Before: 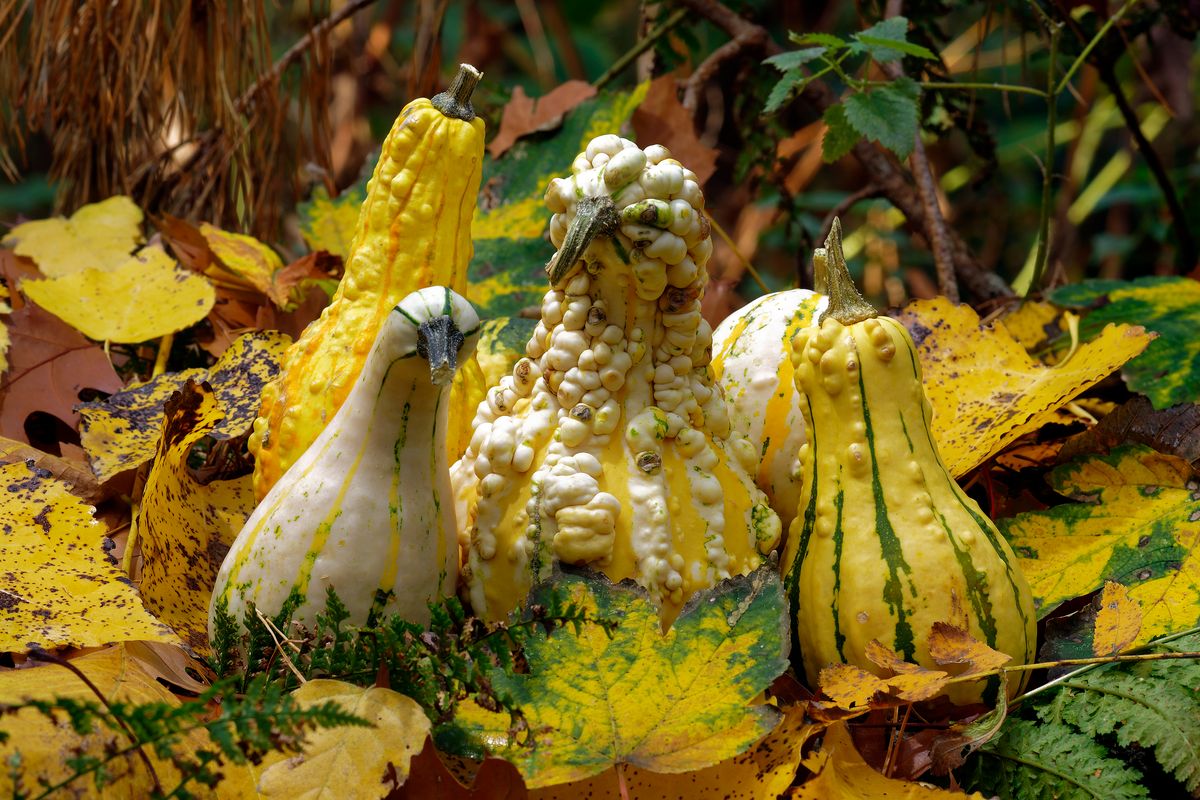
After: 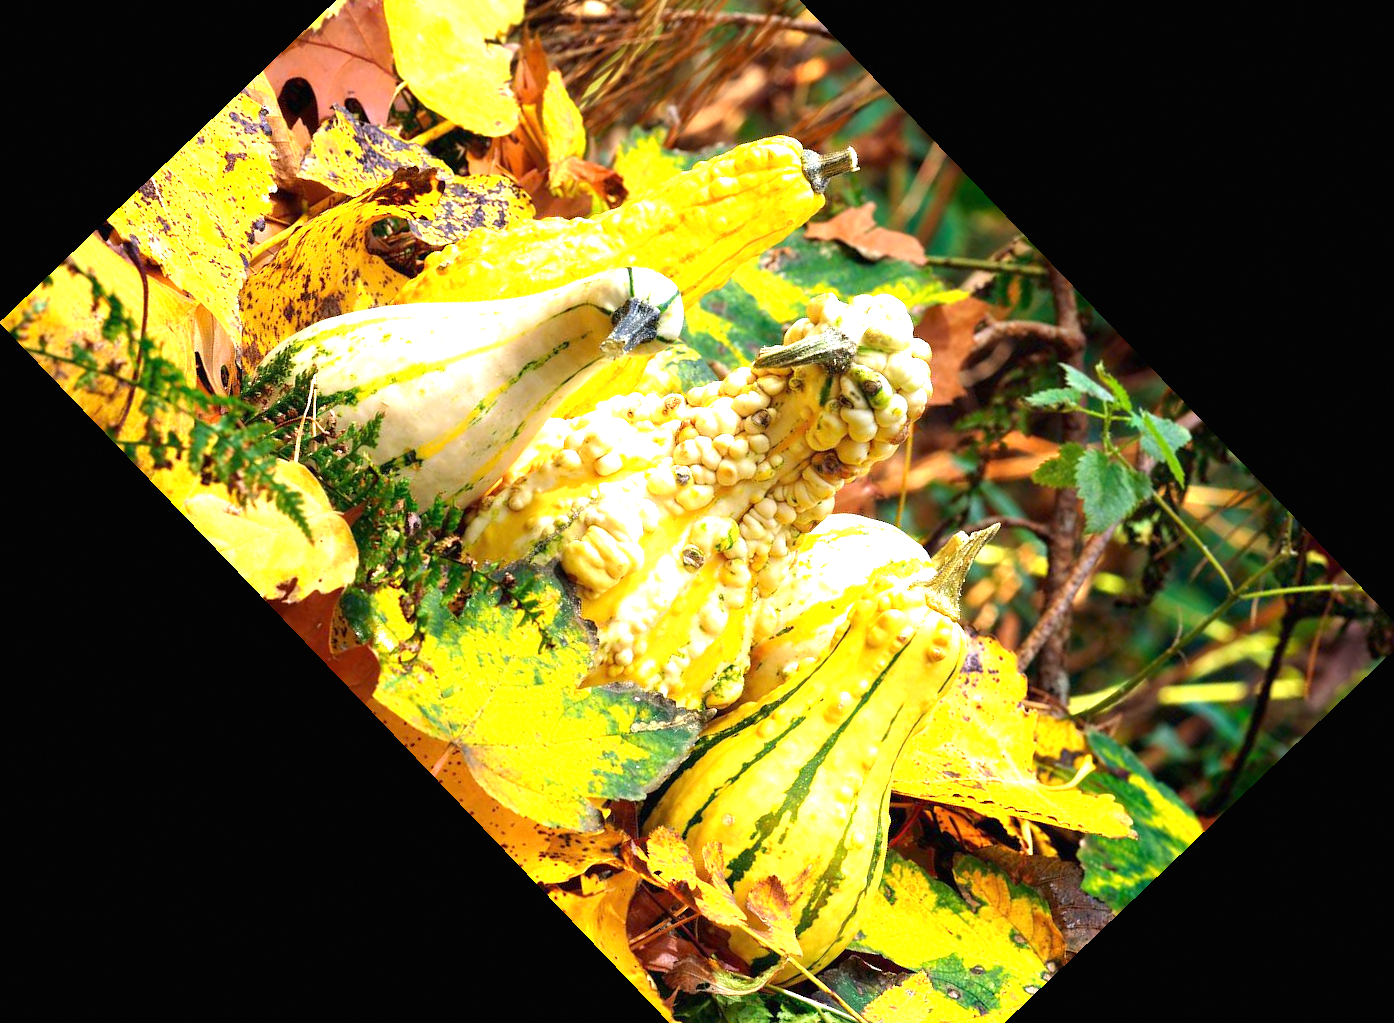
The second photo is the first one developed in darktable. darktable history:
exposure: black level correction 0, exposure 1.3 EV, compensate exposure bias true, compensate highlight preservation false
grain: coarseness 0.81 ISO, strength 1.34%, mid-tones bias 0%
crop and rotate: angle -46.26°, top 16.234%, right 0.912%, bottom 11.704%
